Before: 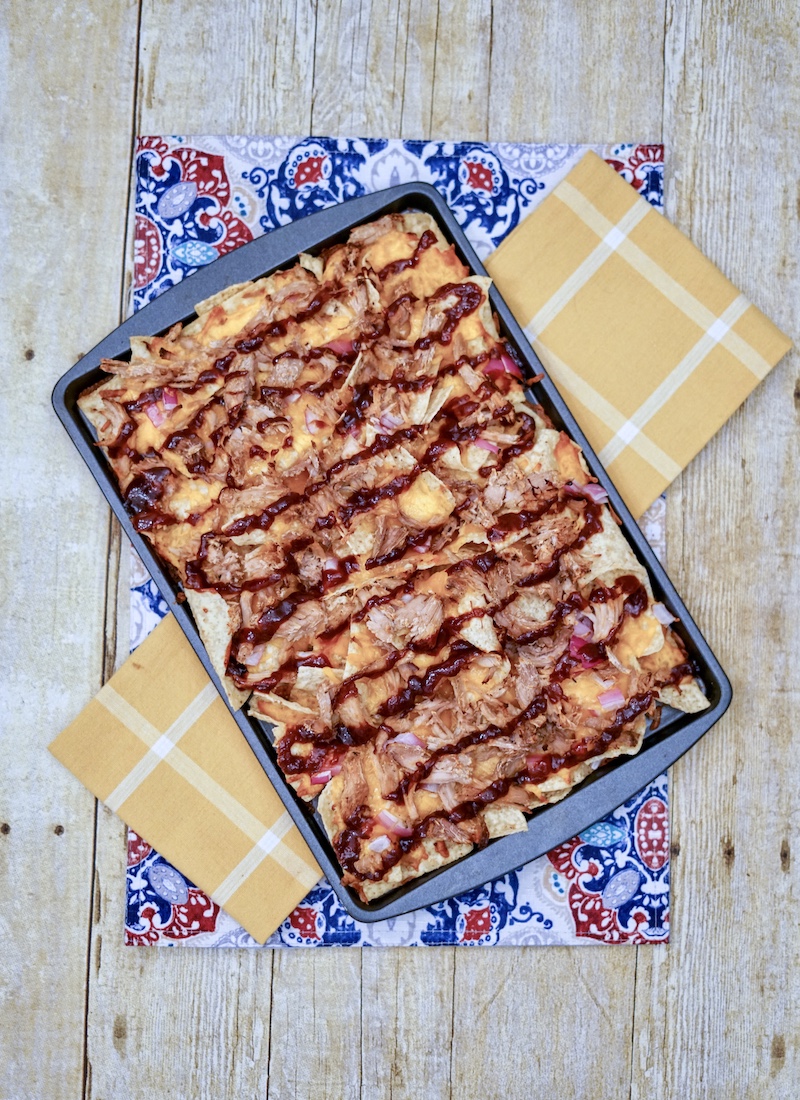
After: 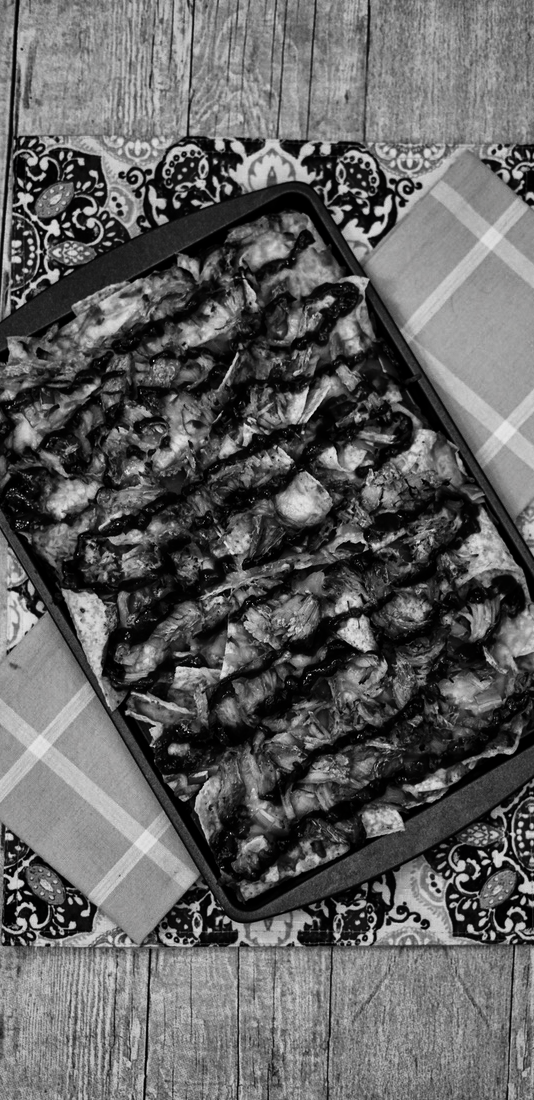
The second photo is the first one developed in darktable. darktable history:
velvia: on, module defaults
contrast brightness saturation: contrast -0.027, brightness -0.586, saturation -0.996
crop: left 15.402%, right 17.761%
tone curve: curves: ch0 [(0, 0) (0.059, 0.027) (0.178, 0.105) (0.292, 0.233) (0.485, 0.472) (0.837, 0.887) (1, 0.983)]; ch1 [(0, 0) (0.23, 0.166) (0.34, 0.298) (0.371, 0.334) (0.435, 0.413) (0.477, 0.469) (0.499, 0.498) (0.534, 0.551) (0.56, 0.585) (0.754, 0.801) (1, 1)]; ch2 [(0, 0) (0.431, 0.414) (0.498, 0.503) (0.524, 0.531) (0.568, 0.567) (0.6, 0.597) (0.65, 0.651) (0.752, 0.764) (1, 1)]
